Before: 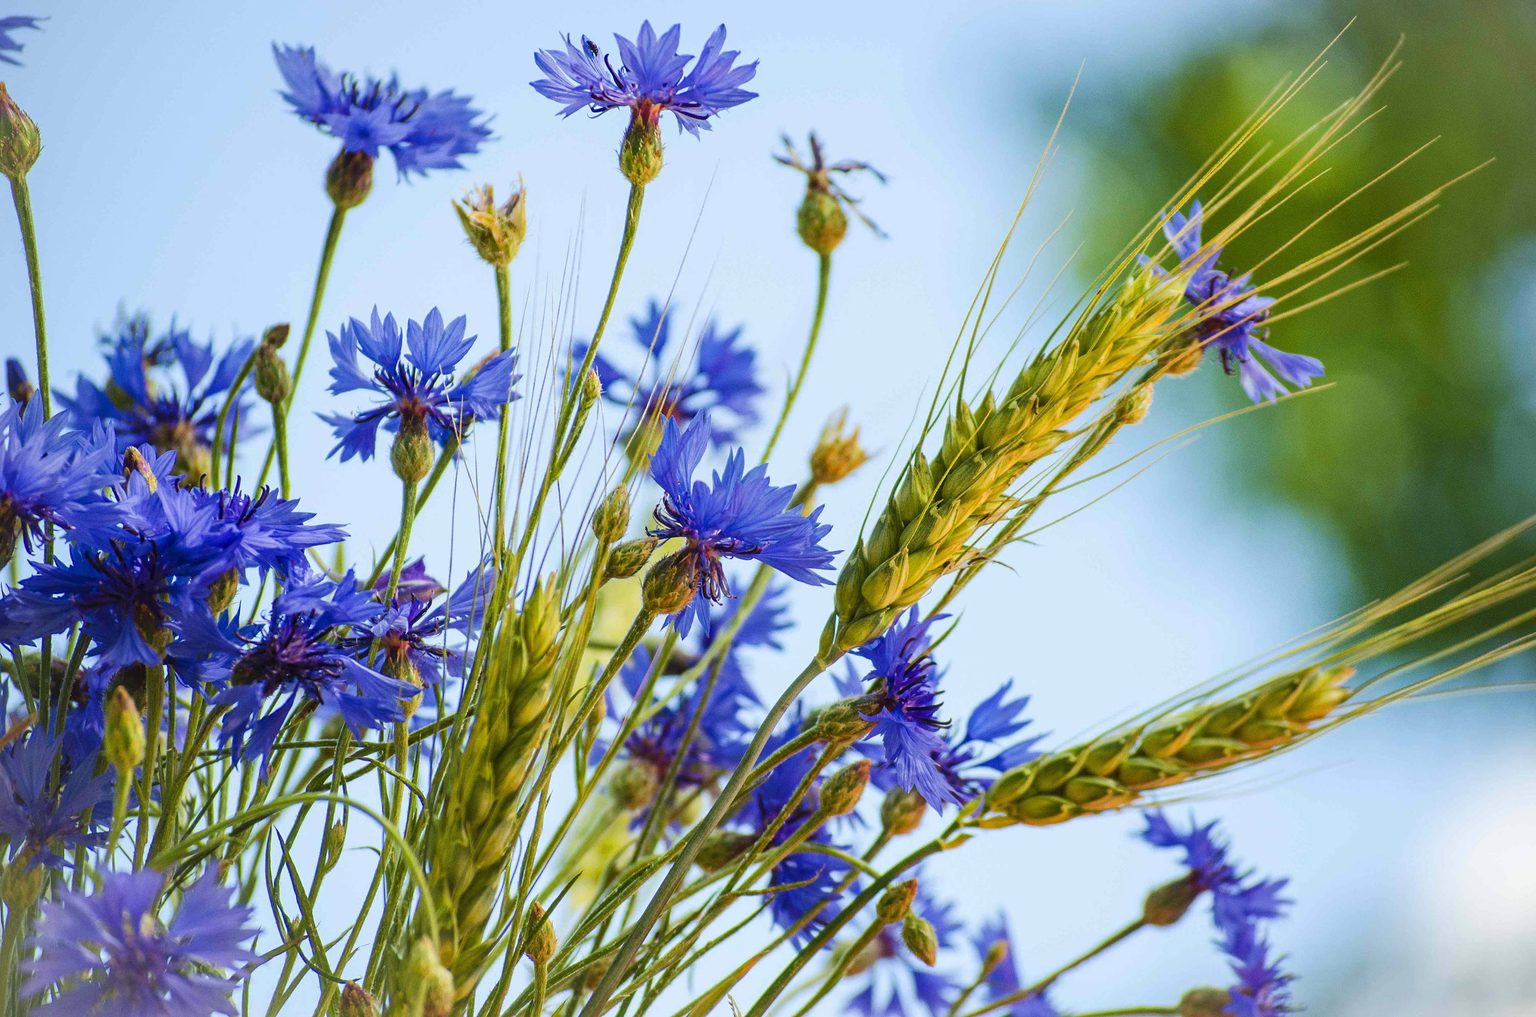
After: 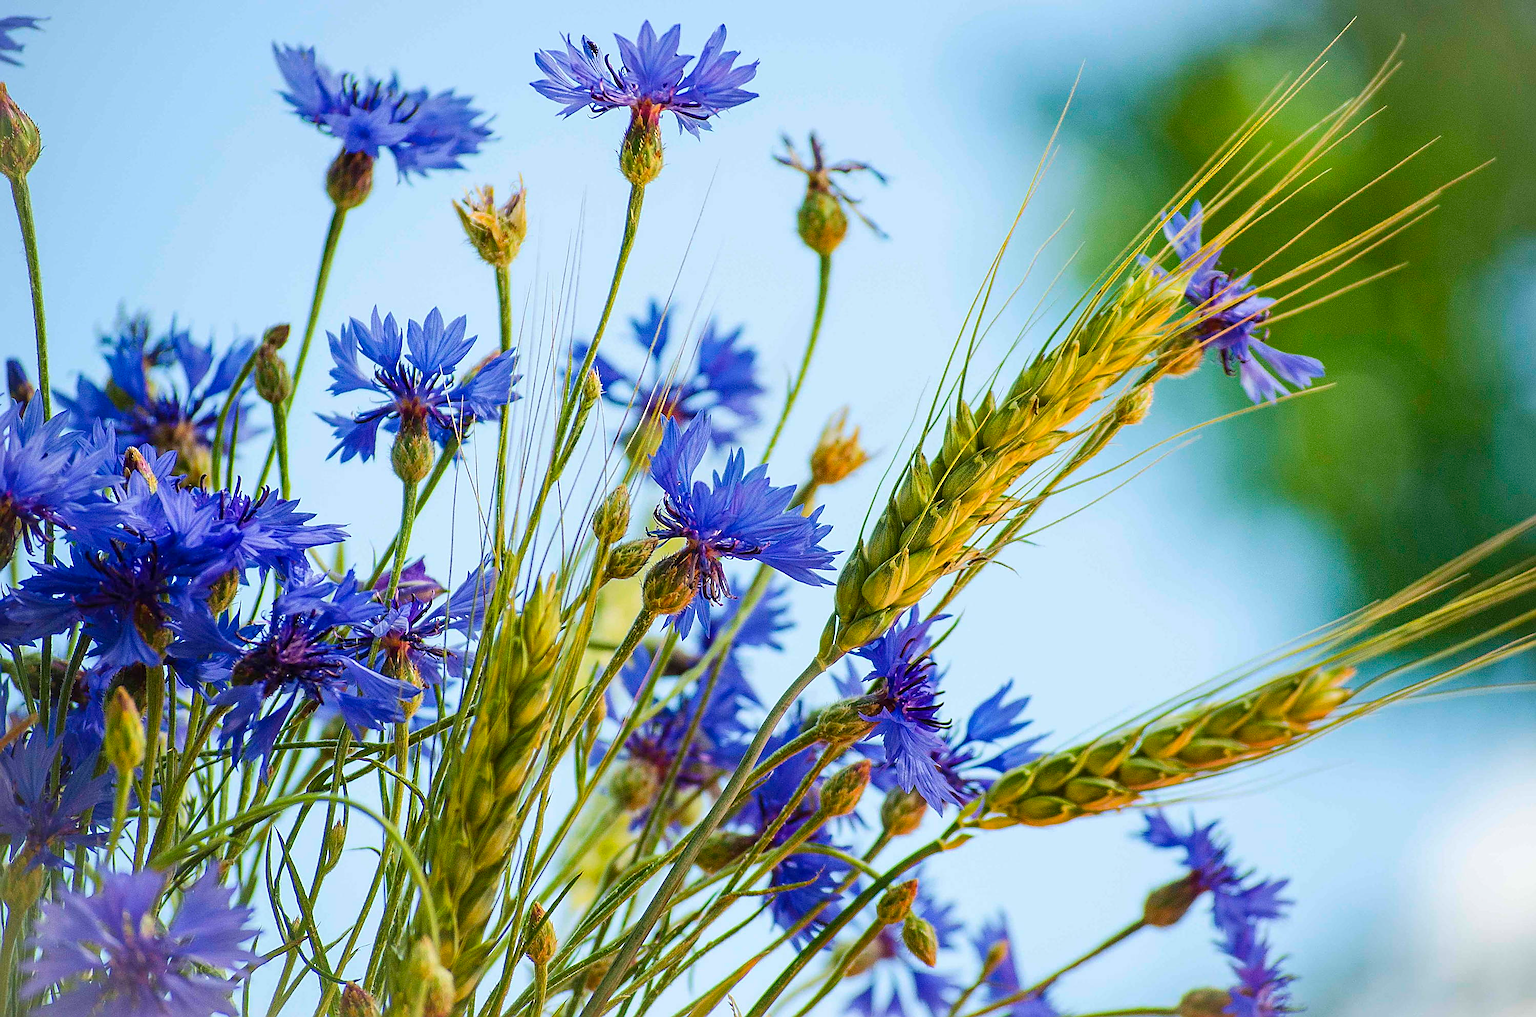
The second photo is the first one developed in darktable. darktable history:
sharpen: radius 1.36, amount 1.265, threshold 0.656
